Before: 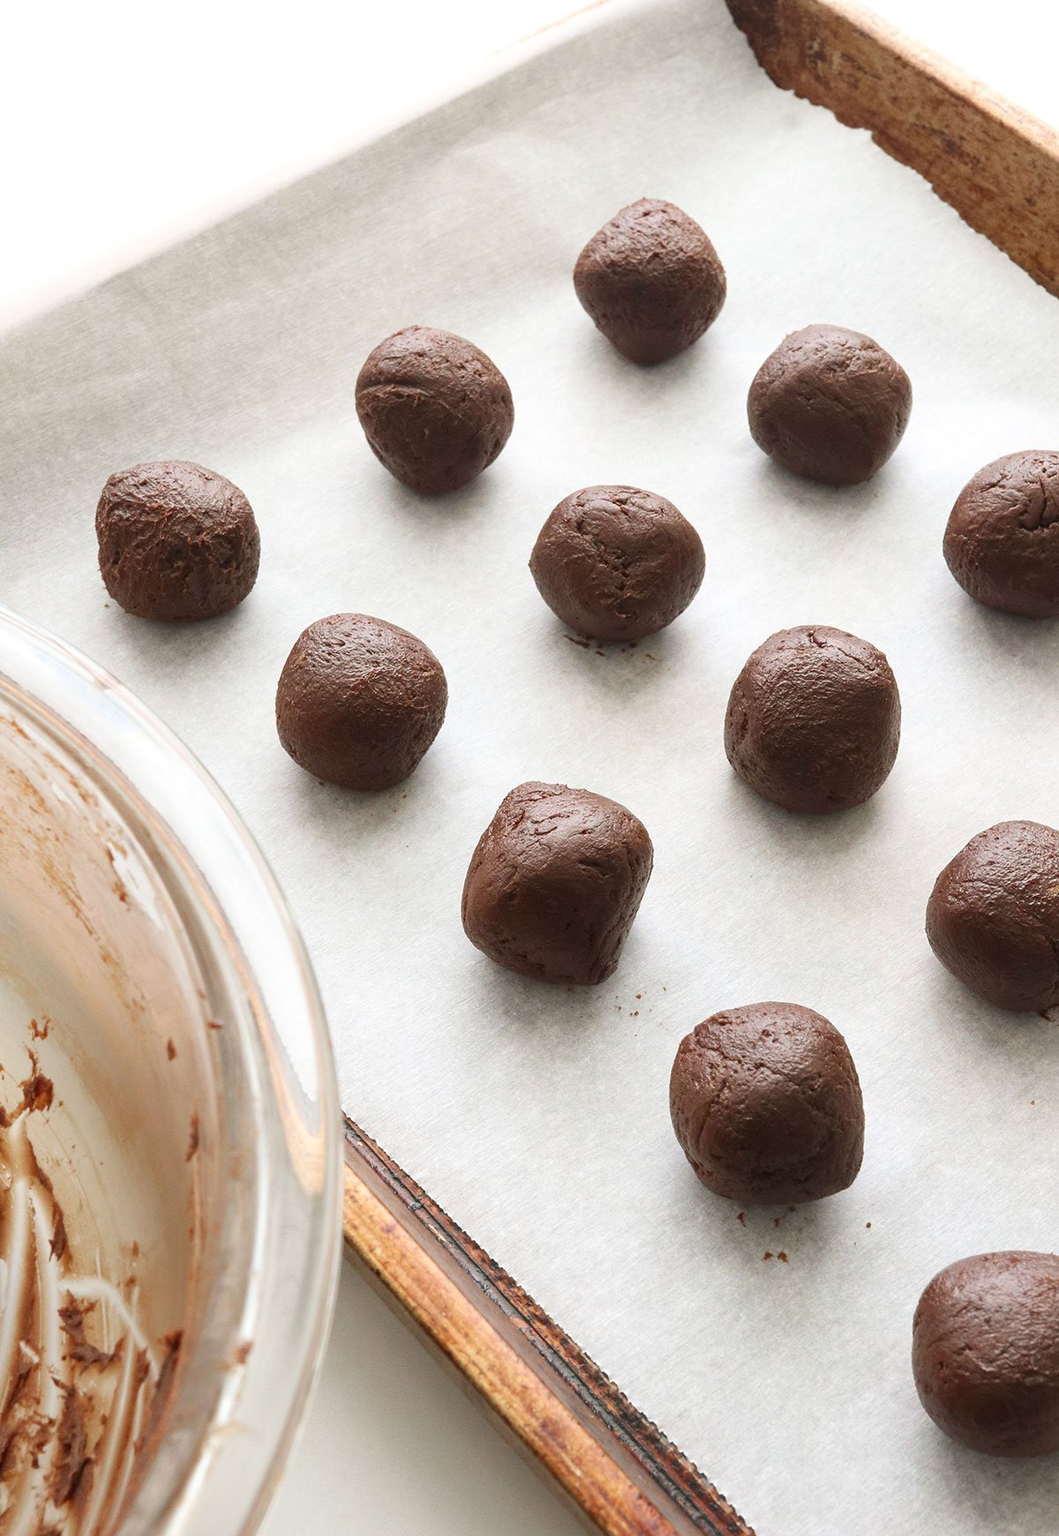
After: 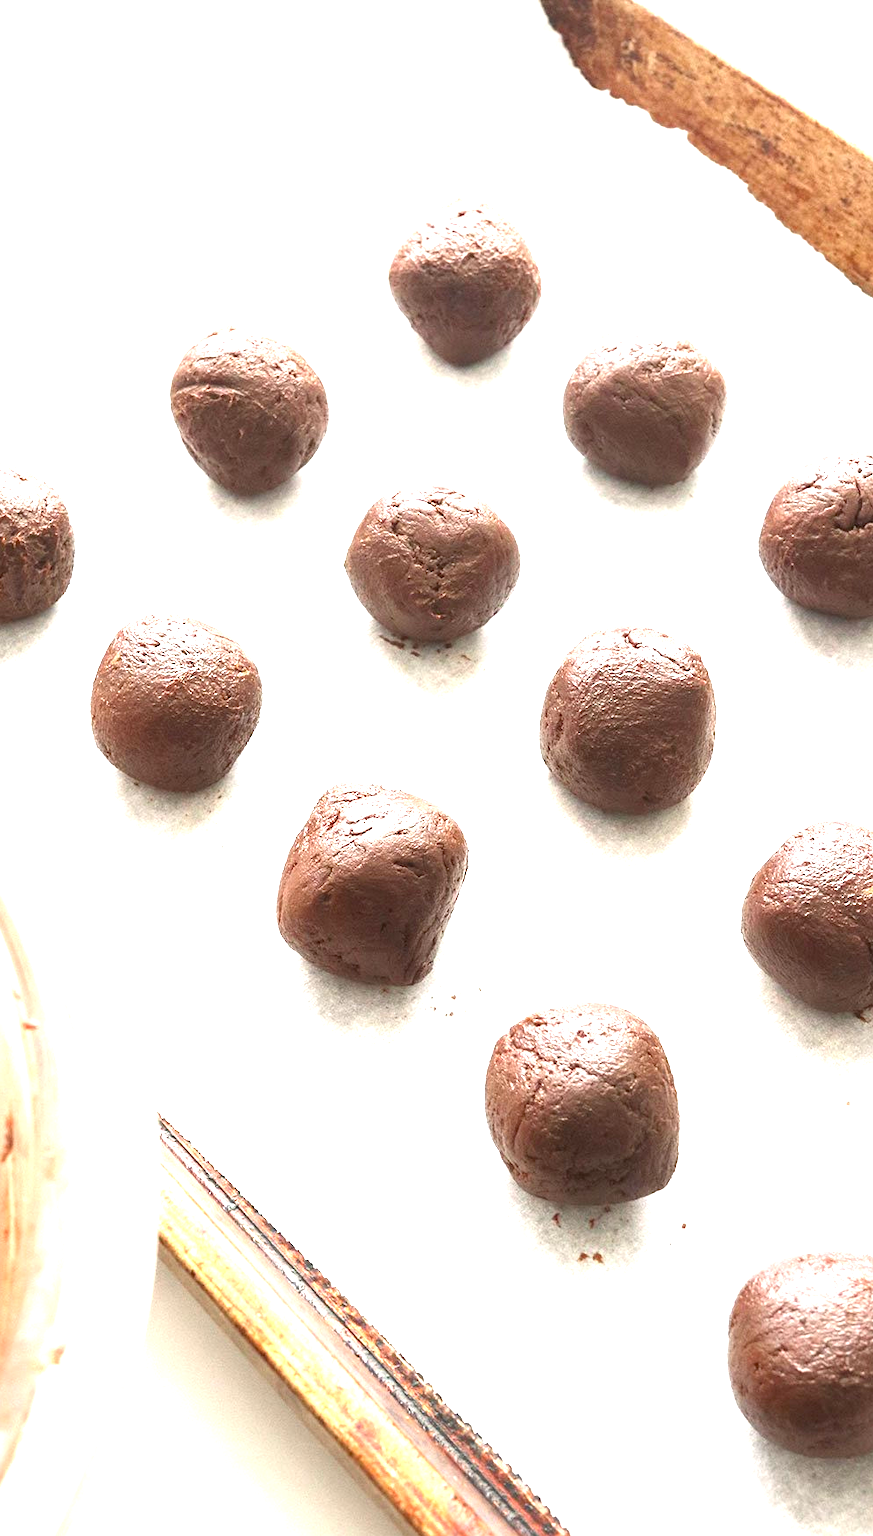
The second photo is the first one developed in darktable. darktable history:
crop: left 17.582%, bottom 0.031%
exposure: black level correction 0.001, exposure 1.719 EV, compensate exposure bias true, compensate highlight preservation false
